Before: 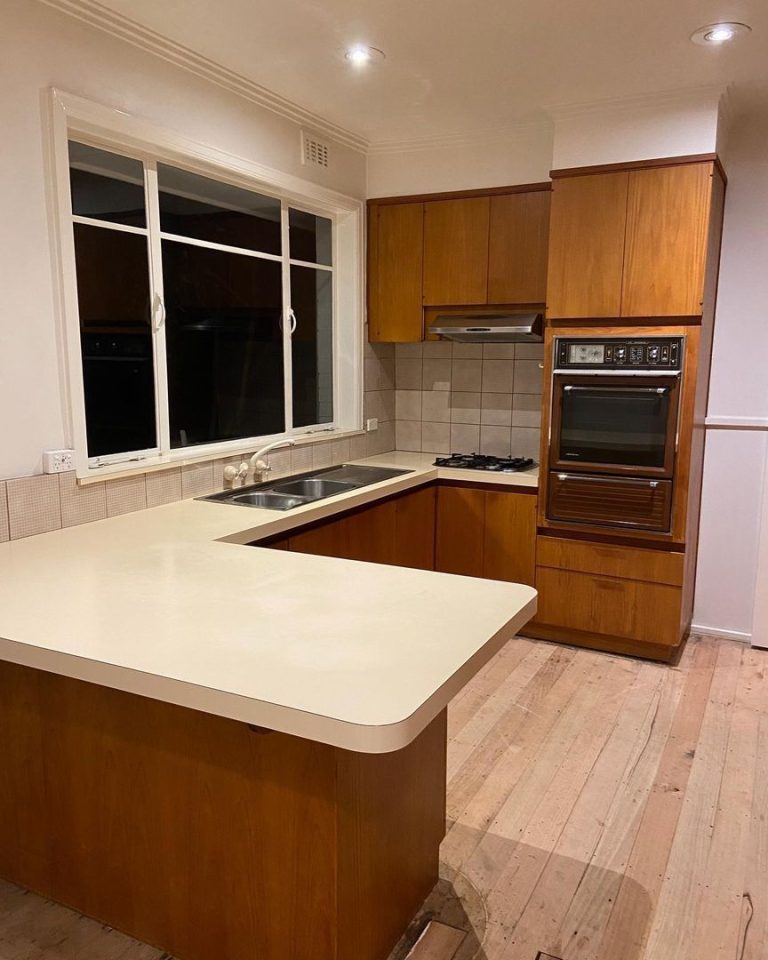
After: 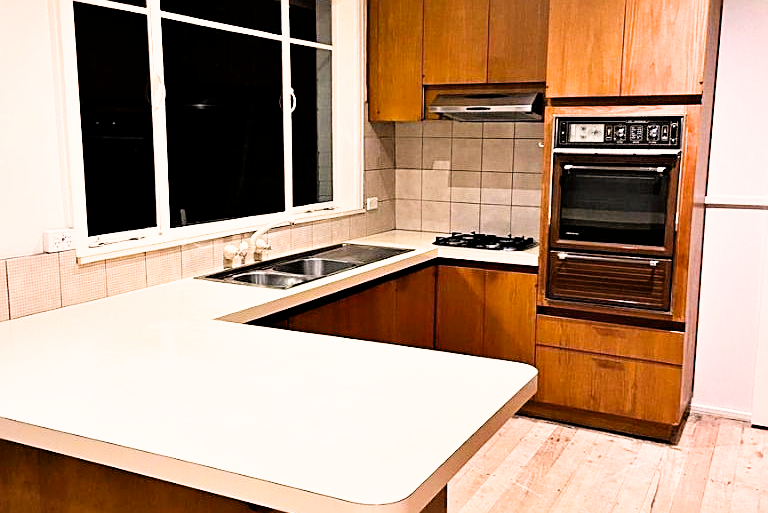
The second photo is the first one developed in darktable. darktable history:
filmic rgb: black relative exposure -5 EV, white relative exposure 3.5 EV, hardness 3.19, contrast 1.2, highlights saturation mix -50%
crop and rotate: top 23.043%, bottom 23.437%
color correction: highlights a* 5.81, highlights b* 4.84
exposure: black level correction 0, exposure 1.3 EV, compensate exposure bias true, compensate highlight preservation false
sharpen: on, module defaults
contrast equalizer: octaves 7, y [[0.528, 0.548, 0.563, 0.562, 0.546, 0.526], [0.55 ×6], [0 ×6], [0 ×6], [0 ×6]]
